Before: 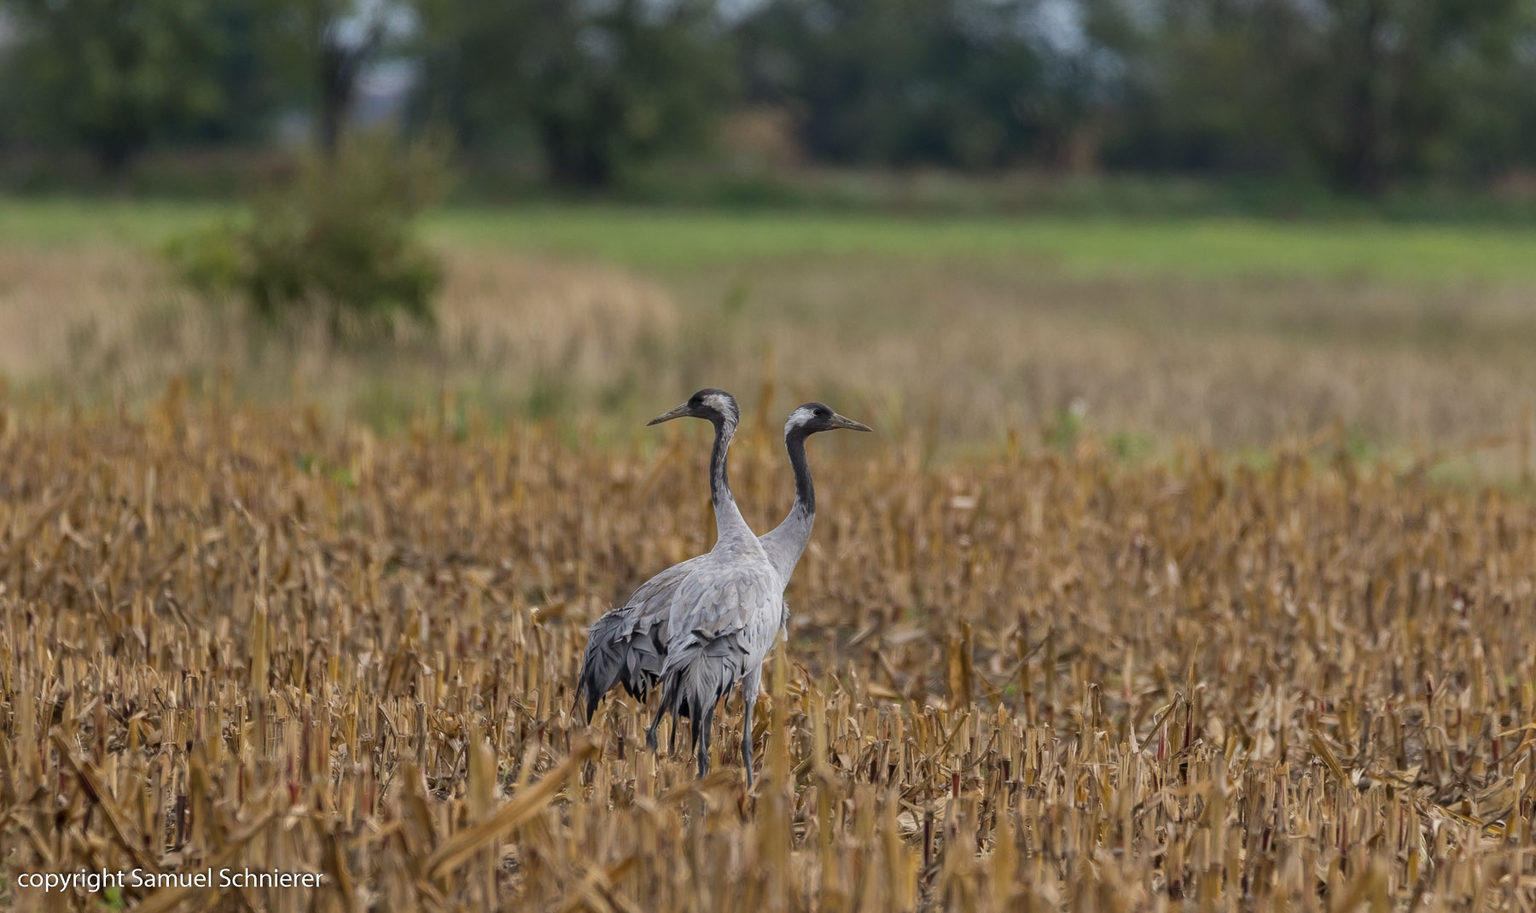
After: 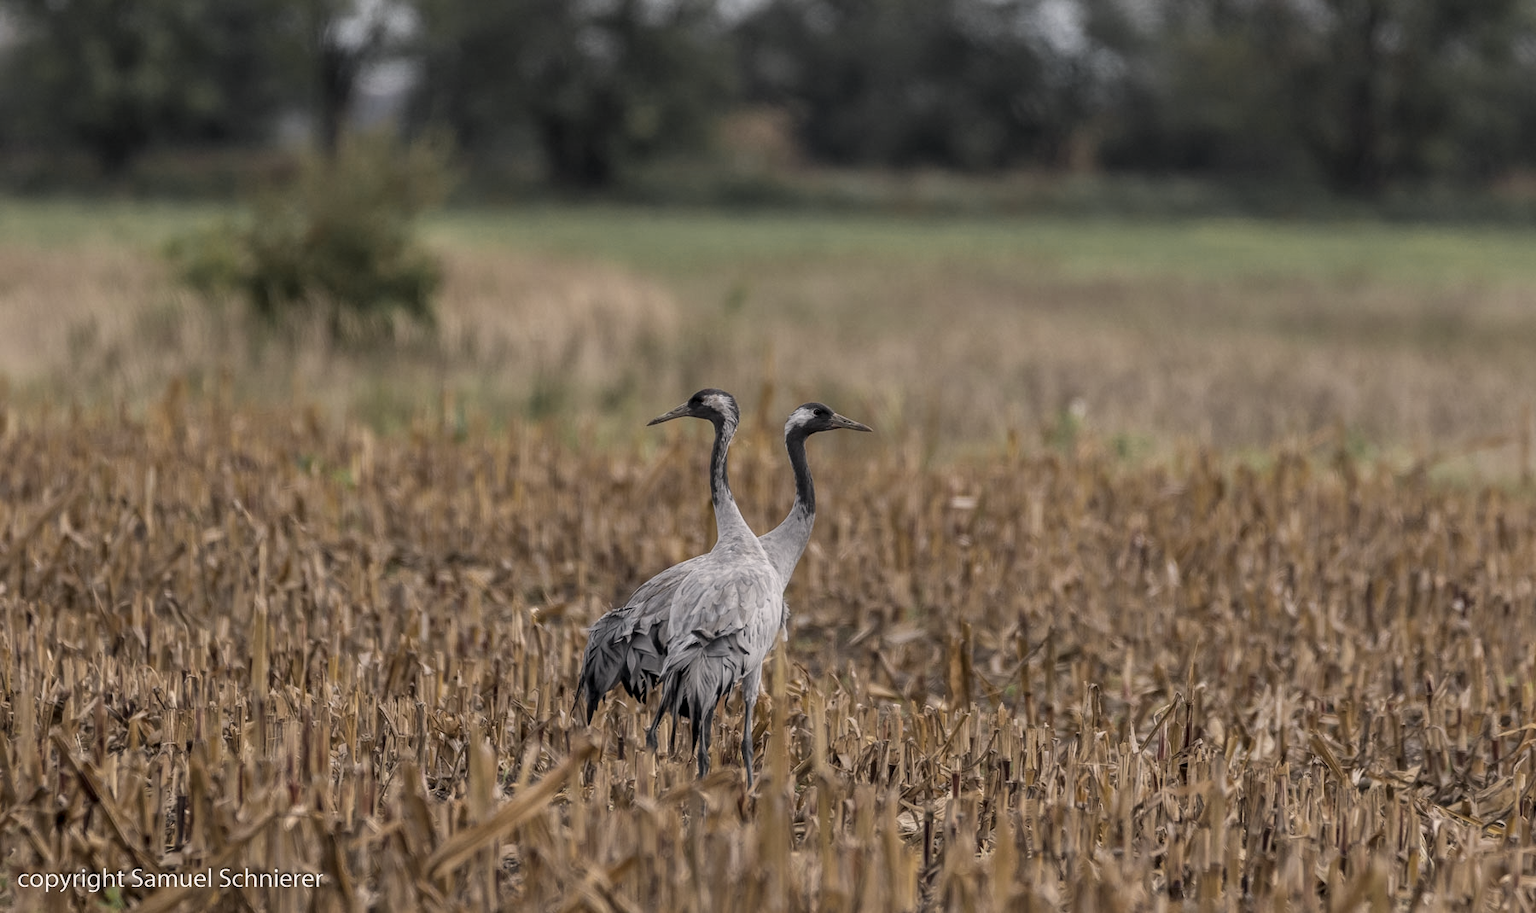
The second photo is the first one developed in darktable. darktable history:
color correction: highlights a* 5.59, highlights b* 5.24, saturation 0.68
color zones: curves: ch0 [(0.035, 0.242) (0.25, 0.5) (0.384, 0.214) (0.488, 0.255) (0.75, 0.5)]; ch1 [(0.063, 0.379) (0.25, 0.5) (0.354, 0.201) (0.489, 0.085) (0.729, 0.271)]; ch2 [(0.25, 0.5) (0.38, 0.517) (0.442, 0.51) (0.735, 0.456)]
local contrast: on, module defaults
